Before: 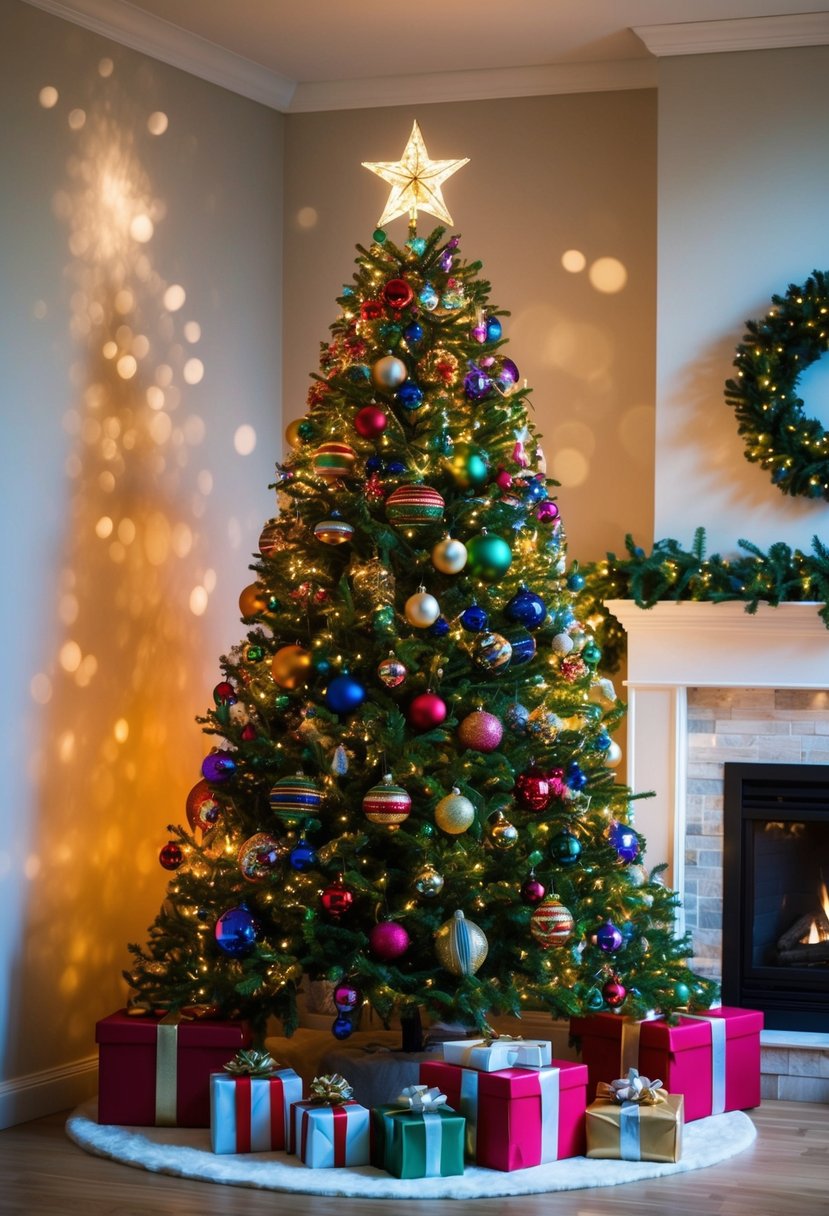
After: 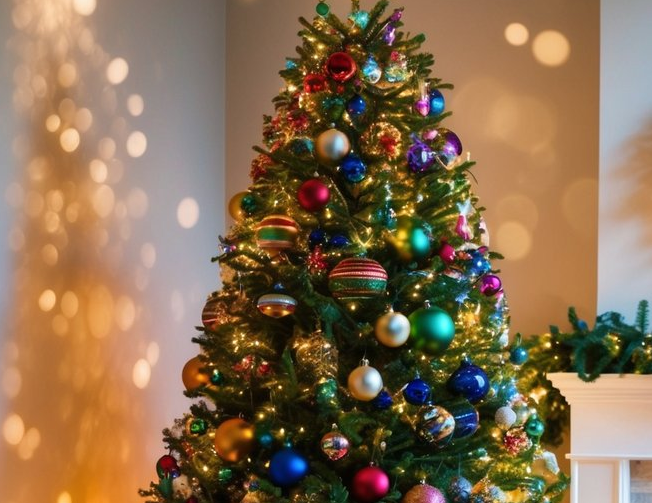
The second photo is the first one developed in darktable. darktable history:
crop: left 6.944%, top 18.736%, right 14.31%, bottom 39.865%
